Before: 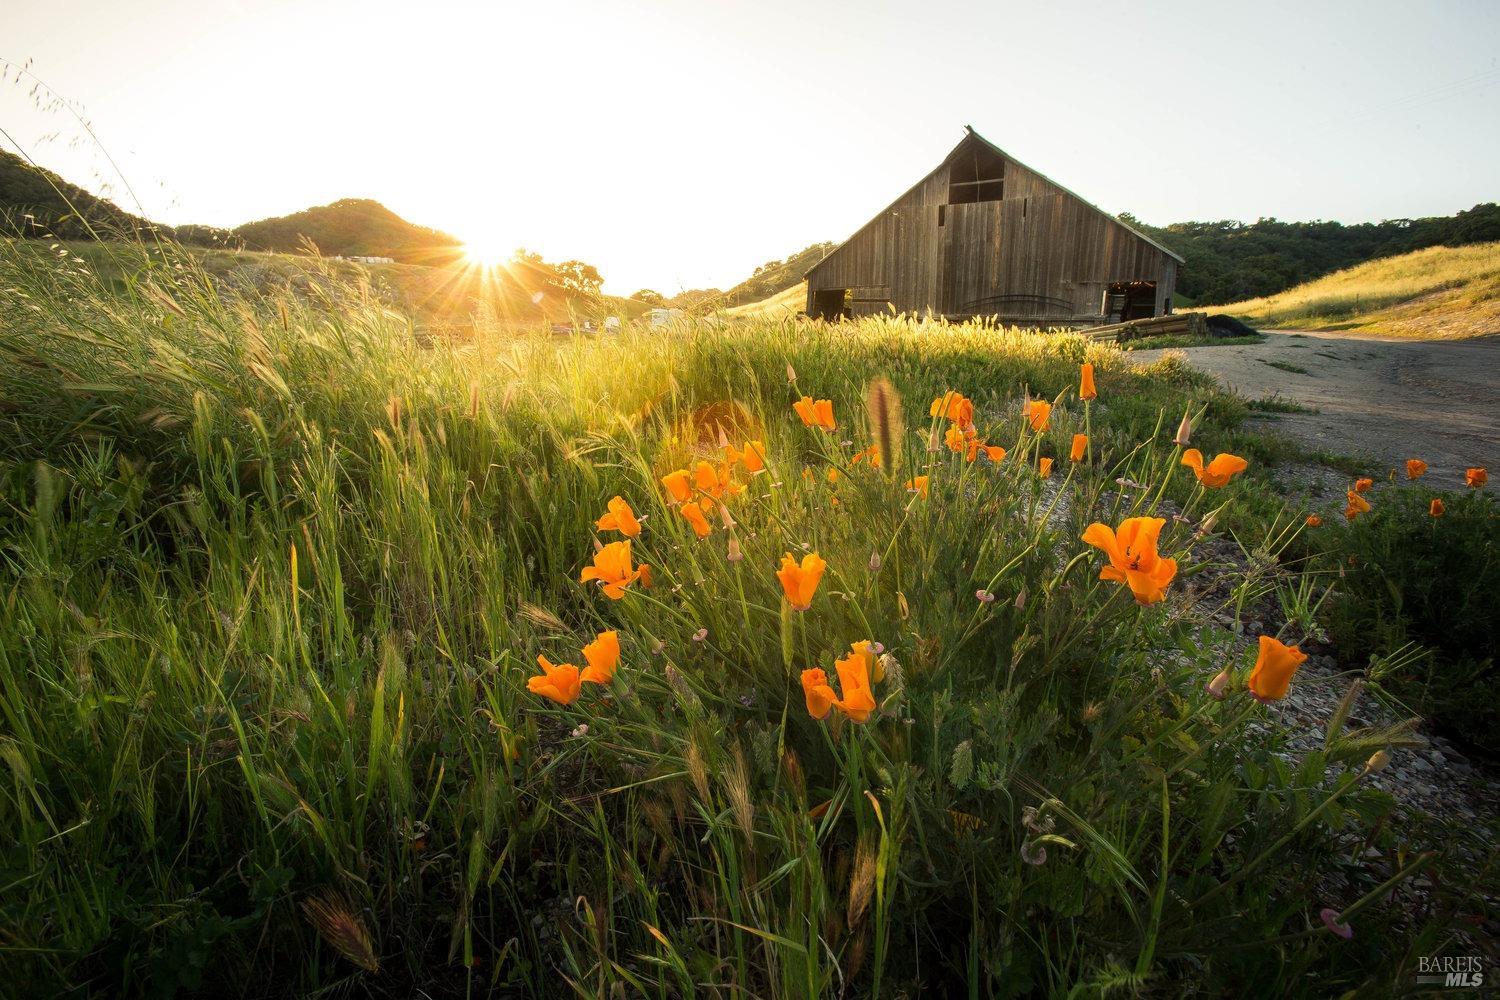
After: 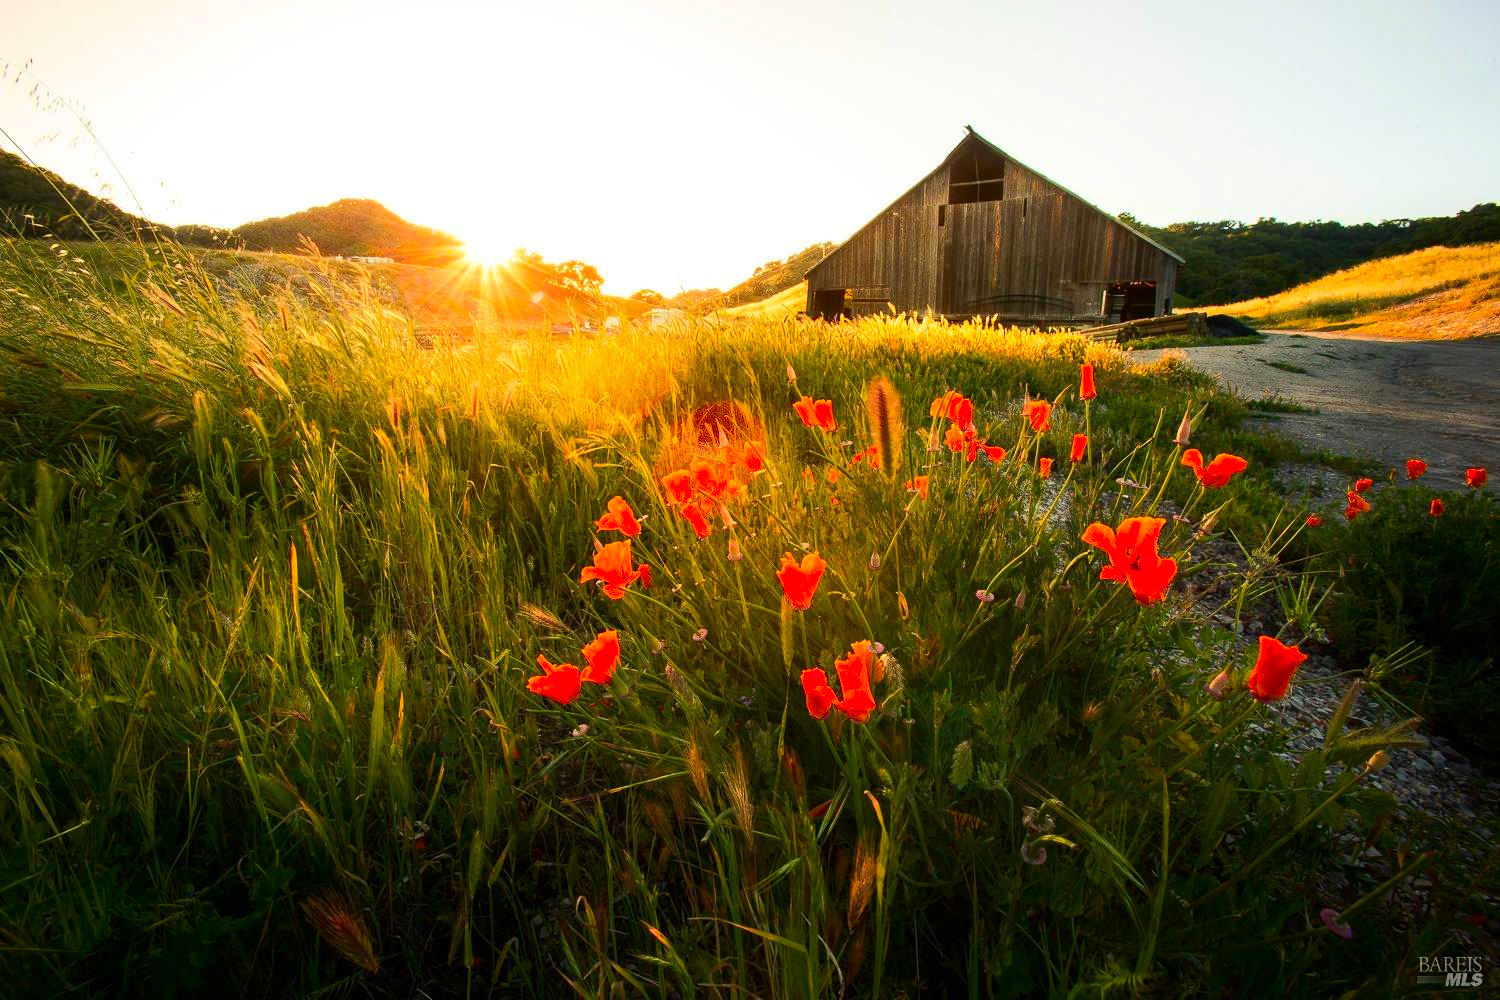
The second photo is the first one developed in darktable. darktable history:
contrast brightness saturation: contrast 0.184, saturation 0.296
color zones: curves: ch1 [(0.24, 0.629) (0.75, 0.5)]; ch2 [(0.255, 0.454) (0.745, 0.491)]
